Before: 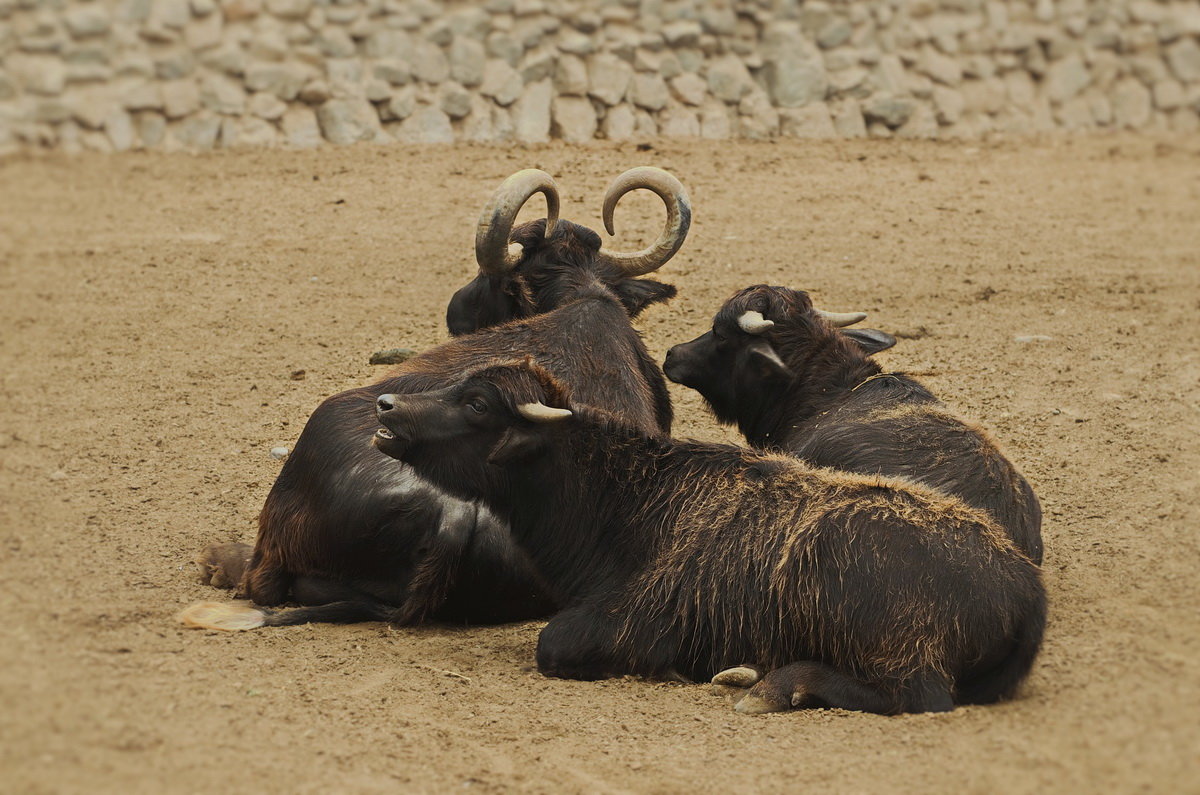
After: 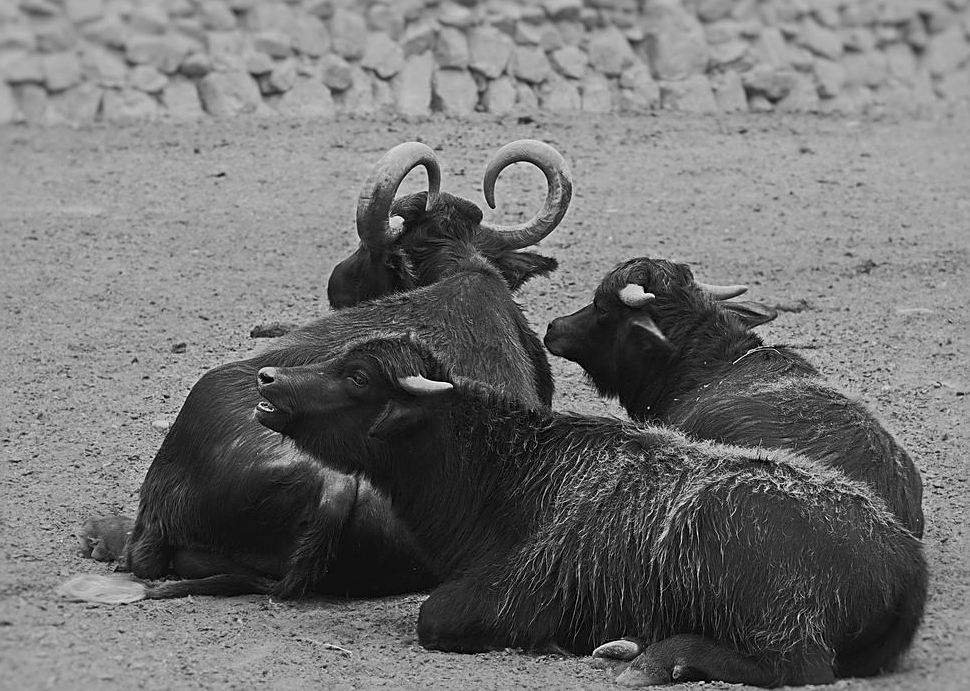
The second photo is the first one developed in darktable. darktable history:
crop: left 9.929%, top 3.475%, right 9.188%, bottom 9.529%
sharpen: on, module defaults
monochrome: on, module defaults
